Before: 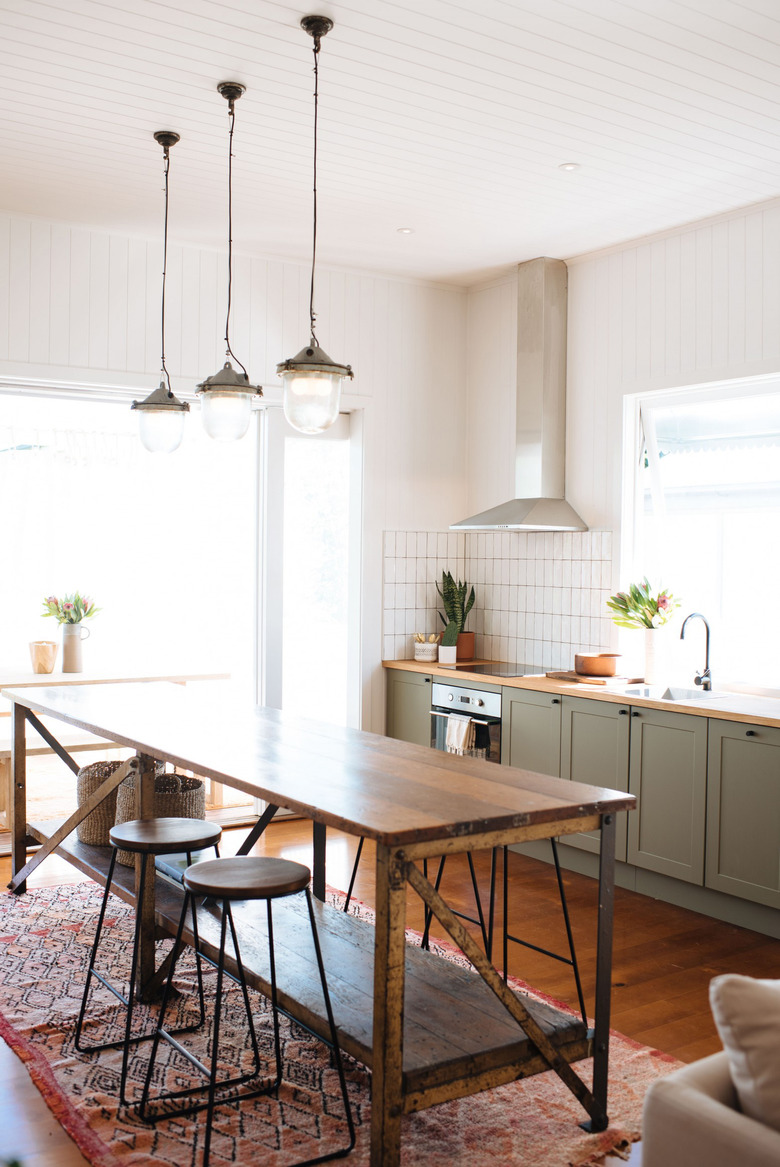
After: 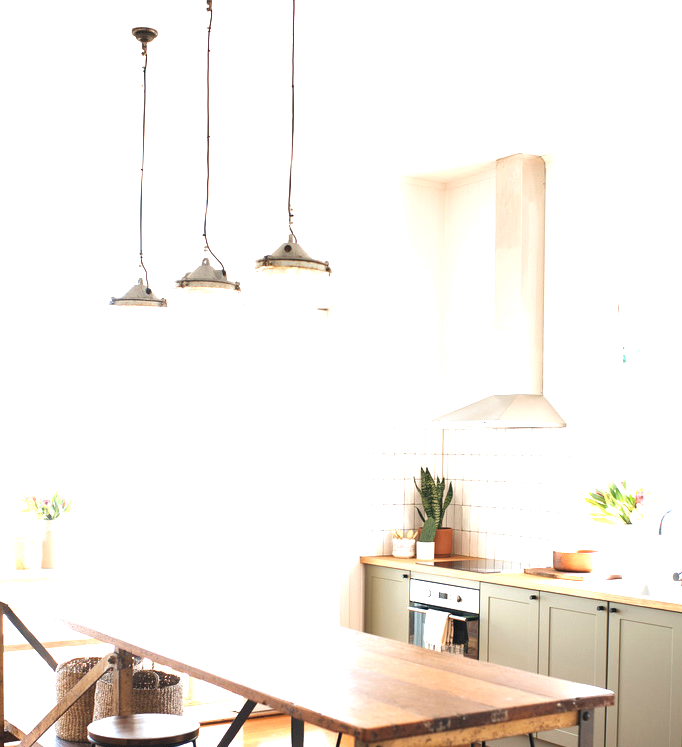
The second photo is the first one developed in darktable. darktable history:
crop: left 2.89%, top 8.984%, right 9.674%, bottom 26.931%
exposure: black level correction 0, exposure 1.2 EV, compensate highlight preservation false
